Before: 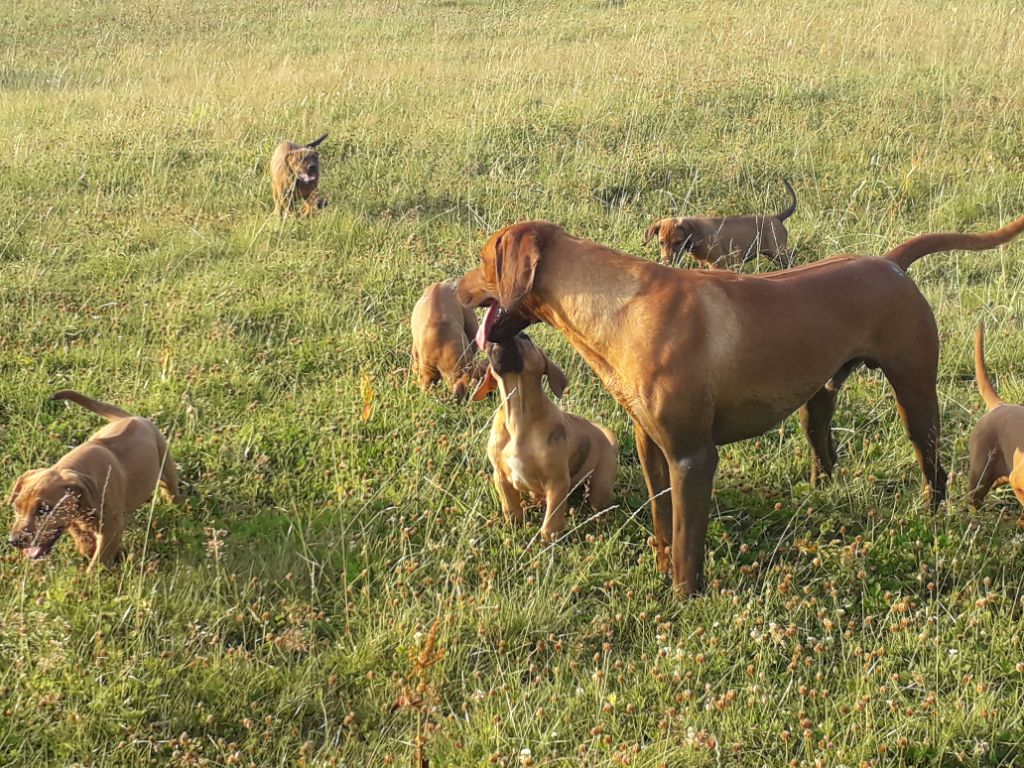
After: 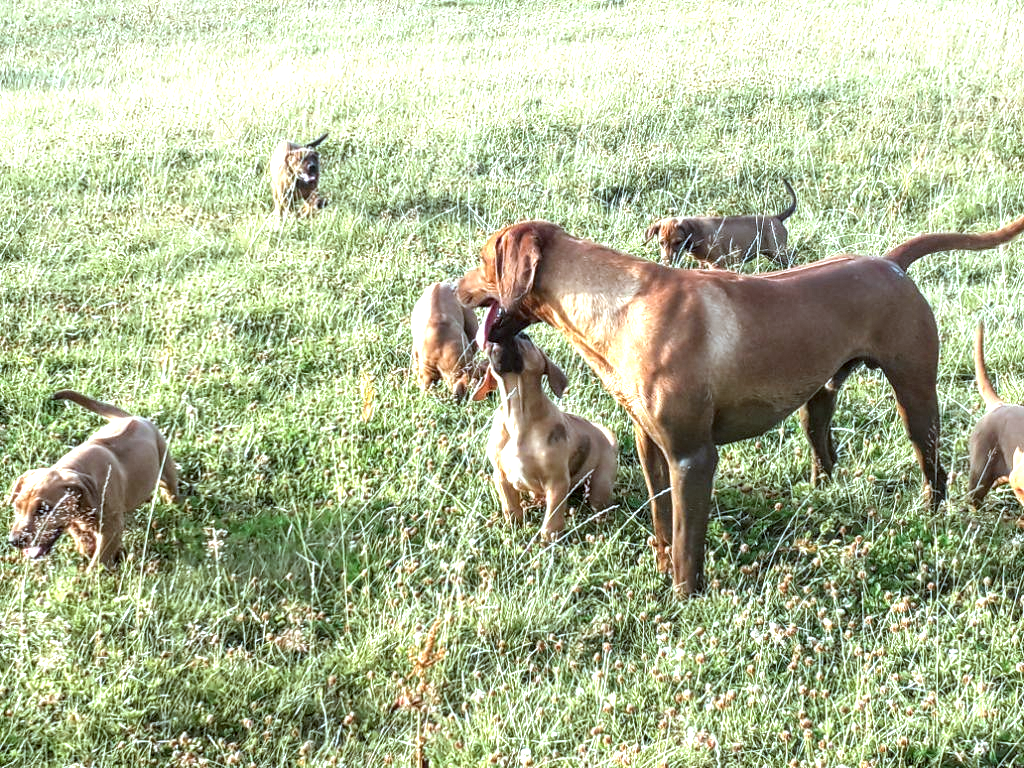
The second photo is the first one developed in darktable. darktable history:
color correction: highlights a* -9.35, highlights b* -23.15
local contrast: highlights 60%, shadows 60%, detail 160%
exposure: black level correction 0, exposure 1 EV, compensate highlight preservation false
